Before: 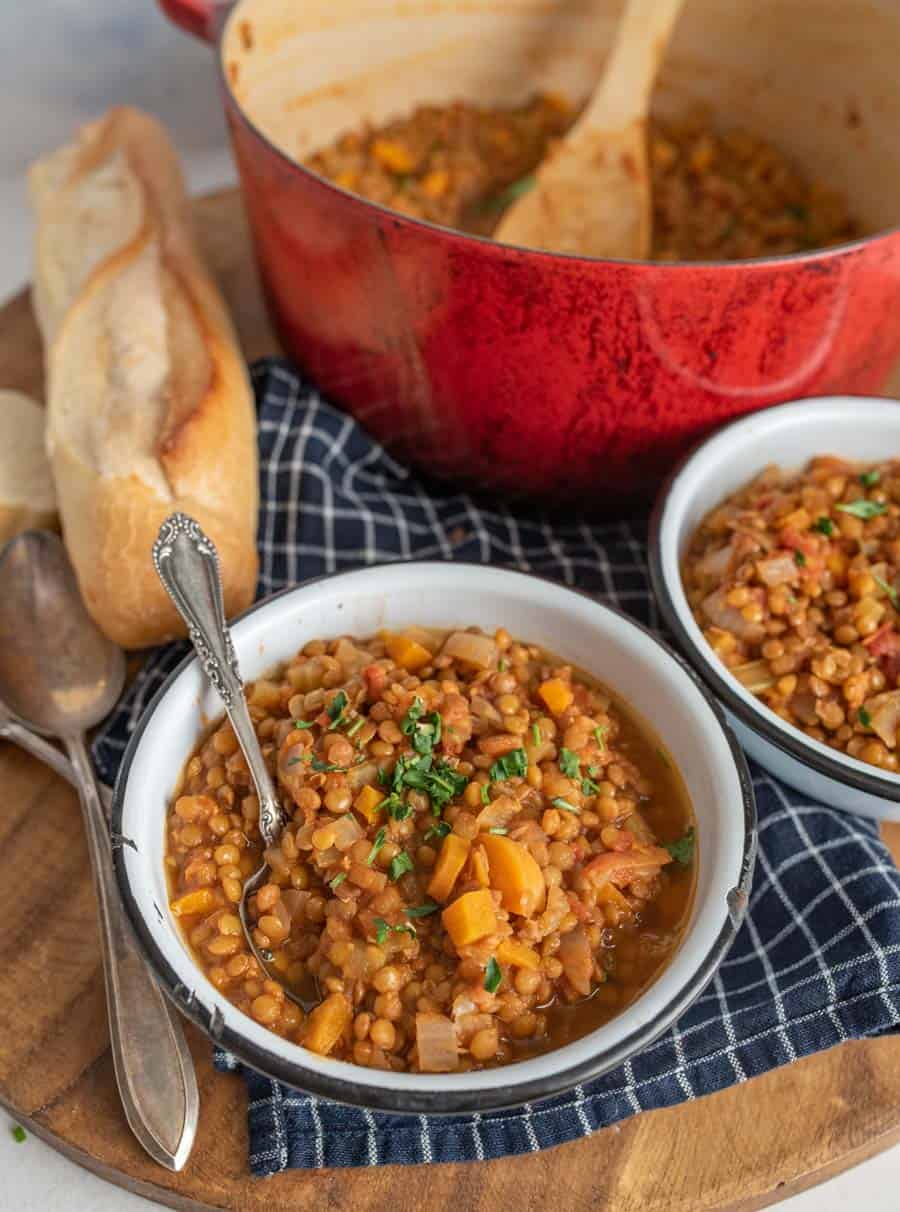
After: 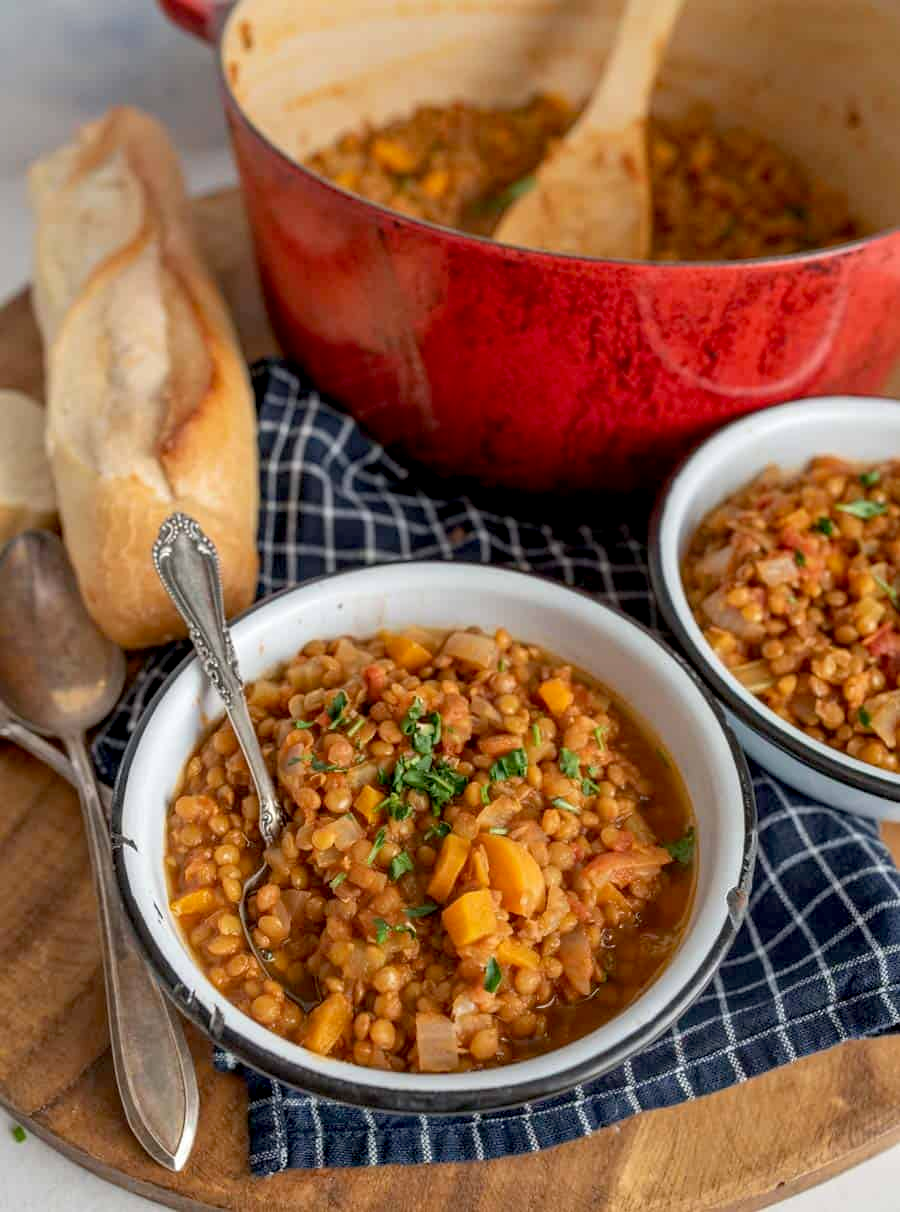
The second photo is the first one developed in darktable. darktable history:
exposure: black level correction 0.009, exposure 0.017 EV, compensate highlight preservation false
